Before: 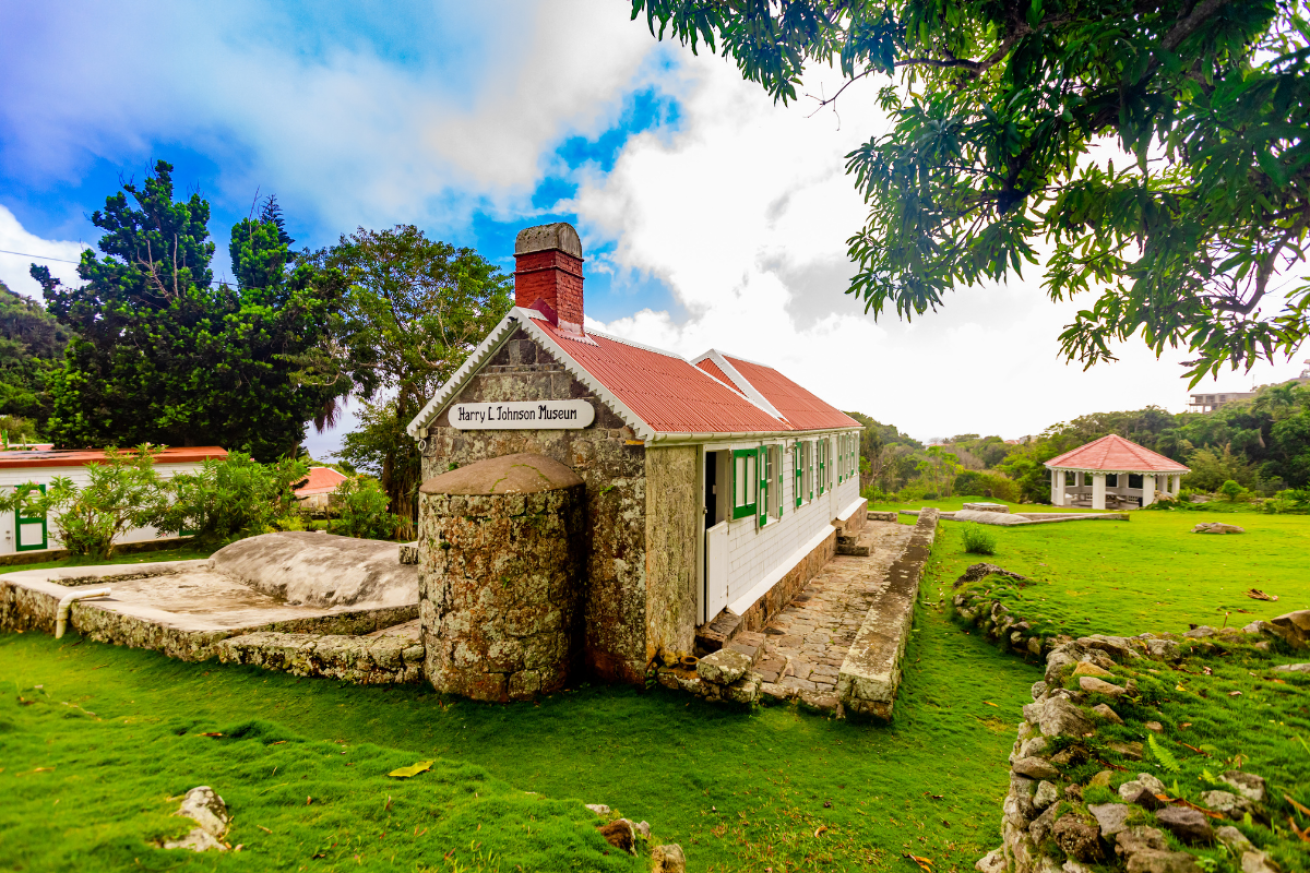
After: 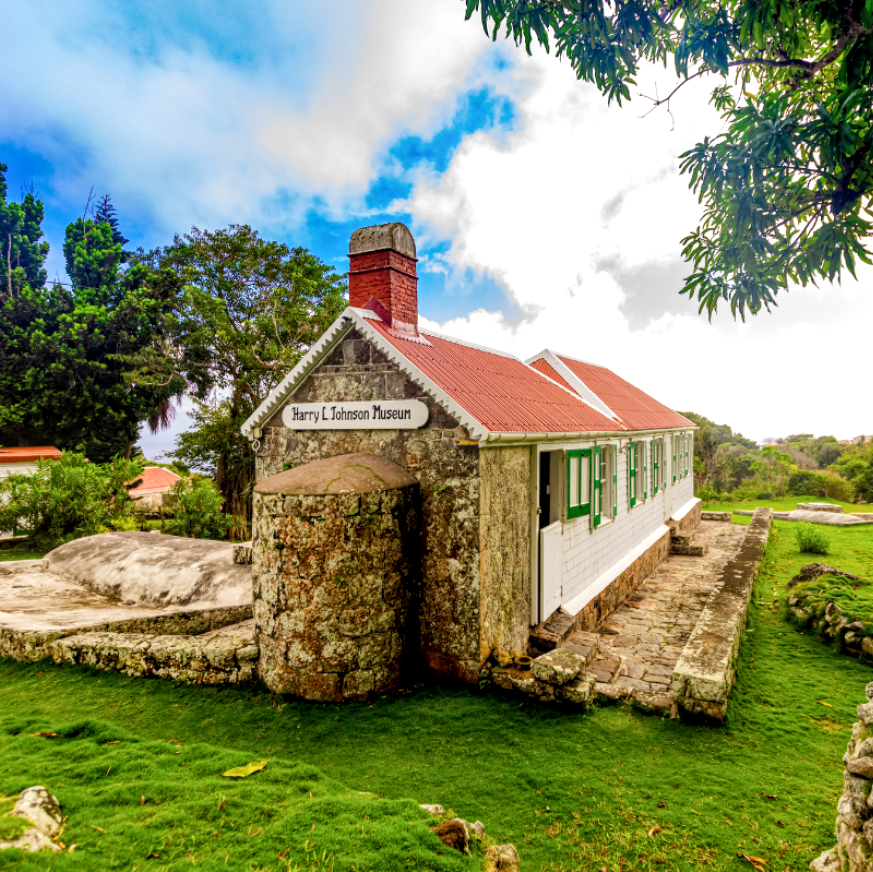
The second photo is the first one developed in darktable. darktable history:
shadows and highlights: radius 93.07, shadows -14.46, white point adjustment 0.23, highlights 31.48, compress 48.23%, highlights color adjustment 52.79%, soften with gaussian
local contrast: highlights 99%, shadows 86%, detail 160%, midtone range 0.2
crop and rotate: left 12.673%, right 20.66%
